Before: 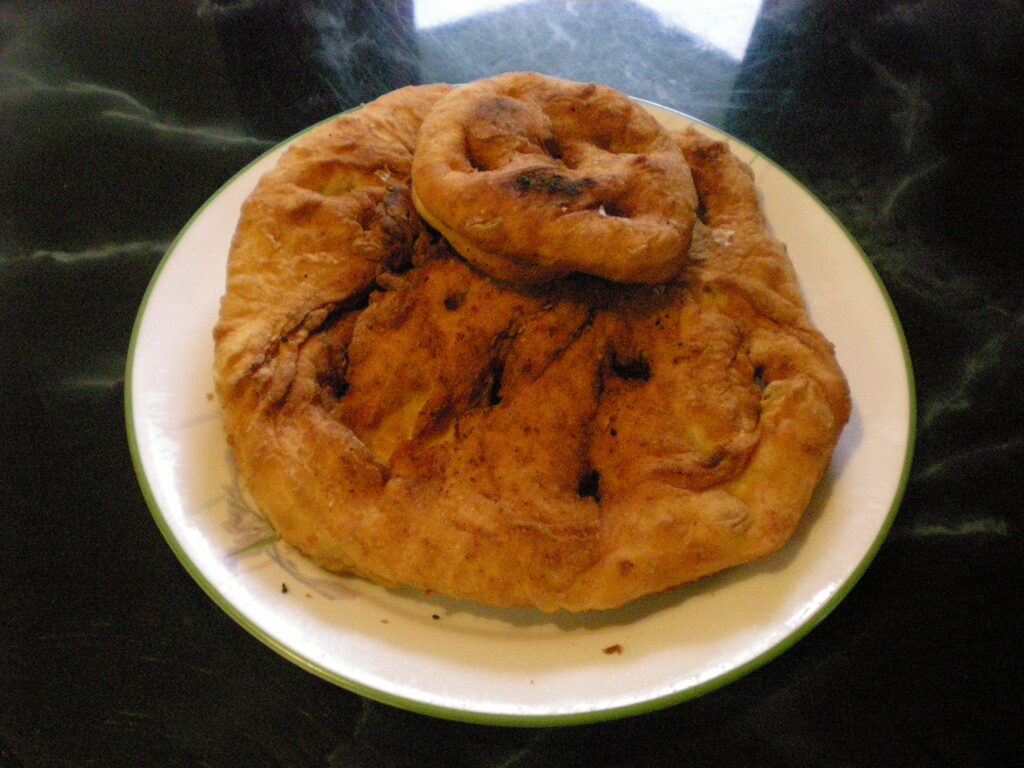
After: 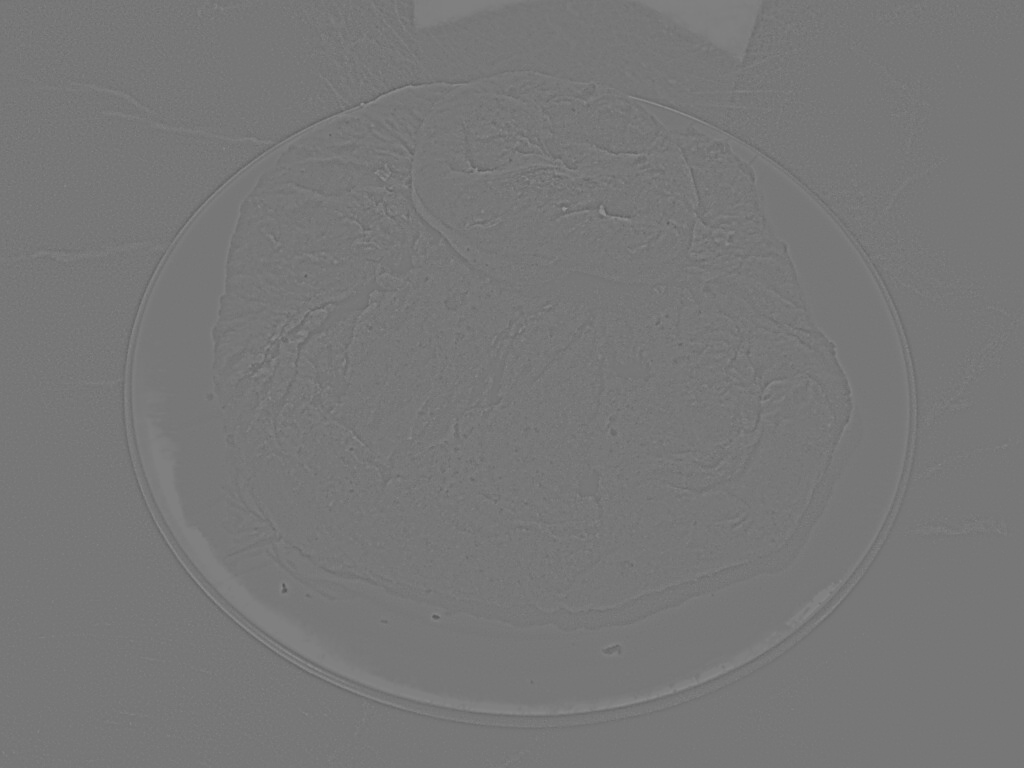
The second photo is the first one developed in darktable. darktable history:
highpass: sharpness 5.84%, contrast boost 8.44%
tone equalizer: -8 EV -0.417 EV, -7 EV -0.389 EV, -6 EV -0.333 EV, -5 EV -0.222 EV, -3 EV 0.222 EV, -2 EV 0.333 EV, -1 EV 0.389 EV, +0 EV 0.417 EV, edges refinement/feathering 500, mask exposure compensation -1.57 EV, preserve details no
sharpen: on, module defaults
